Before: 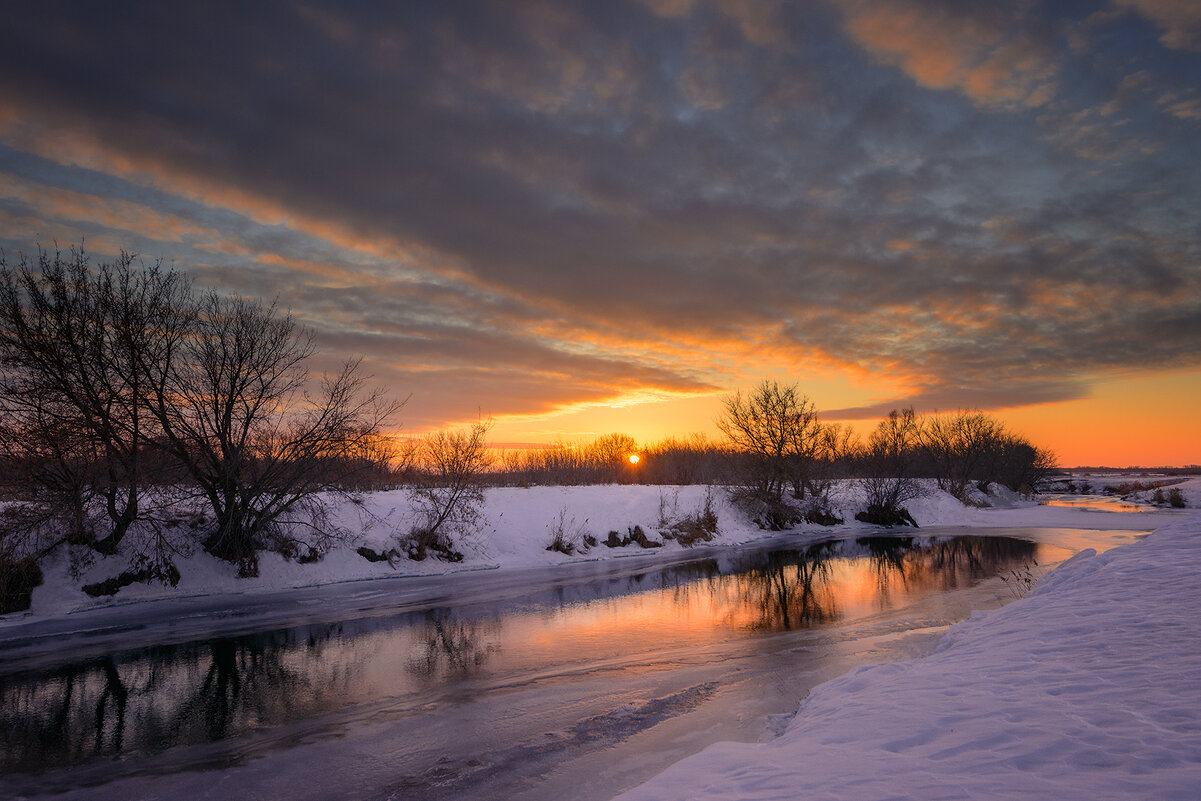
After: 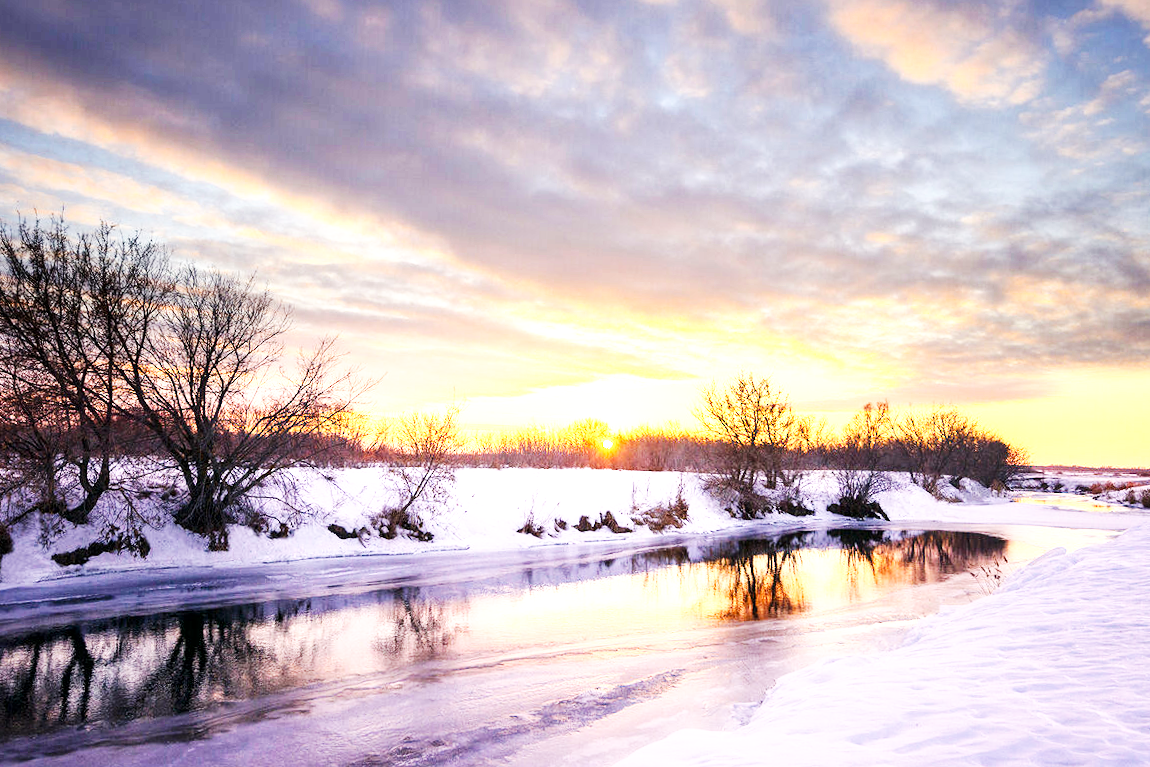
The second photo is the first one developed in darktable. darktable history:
local contrast: highlights 100%, shadows 100%, detail 120%, midtone range 0.2
crop and rotate: angle -1.69°
base curve: curves: ch0 [(0, 0) (0.007, 0.004) (0.027, 0.03) (0.046, 0.07) (0.207, 0.54) (0.442, 0.872) (0.673, 0.972) (1, 1)], preserve colors none
exposure: black level correction 0, exposure 1.45 EV, compensate exposure bias true, compensate highlight preservation false
